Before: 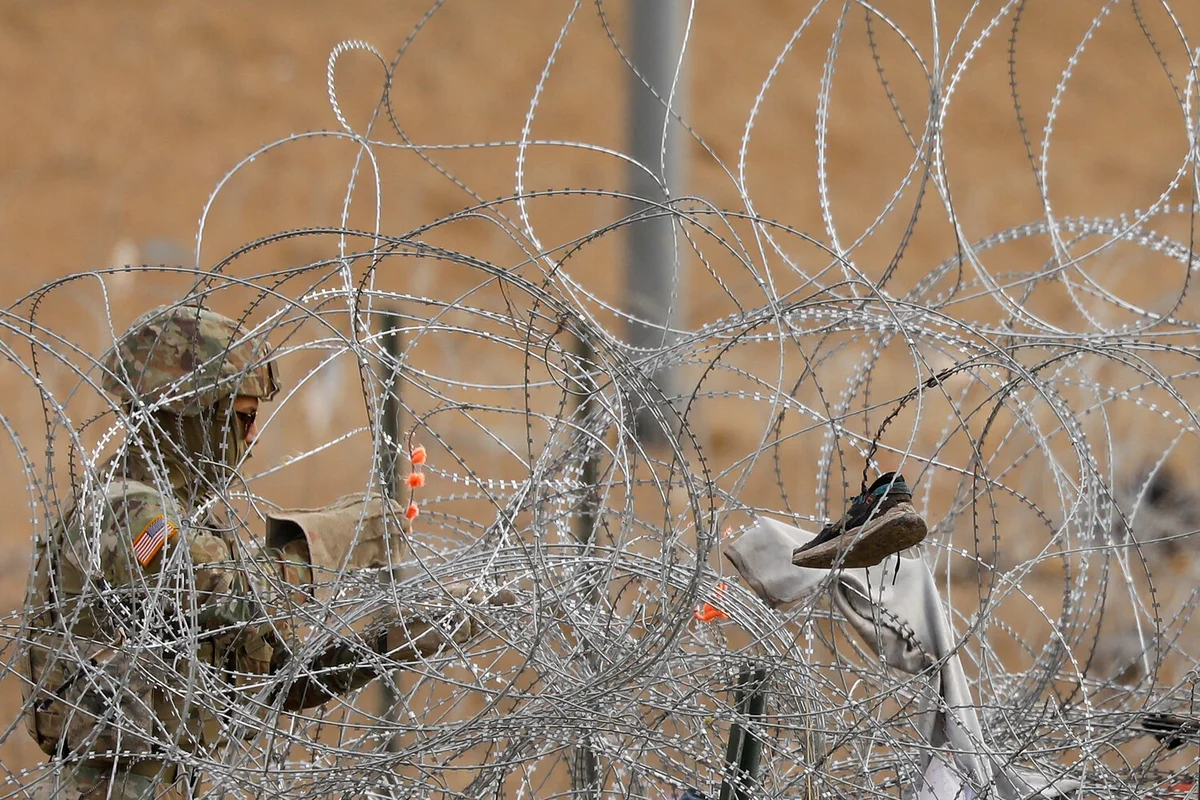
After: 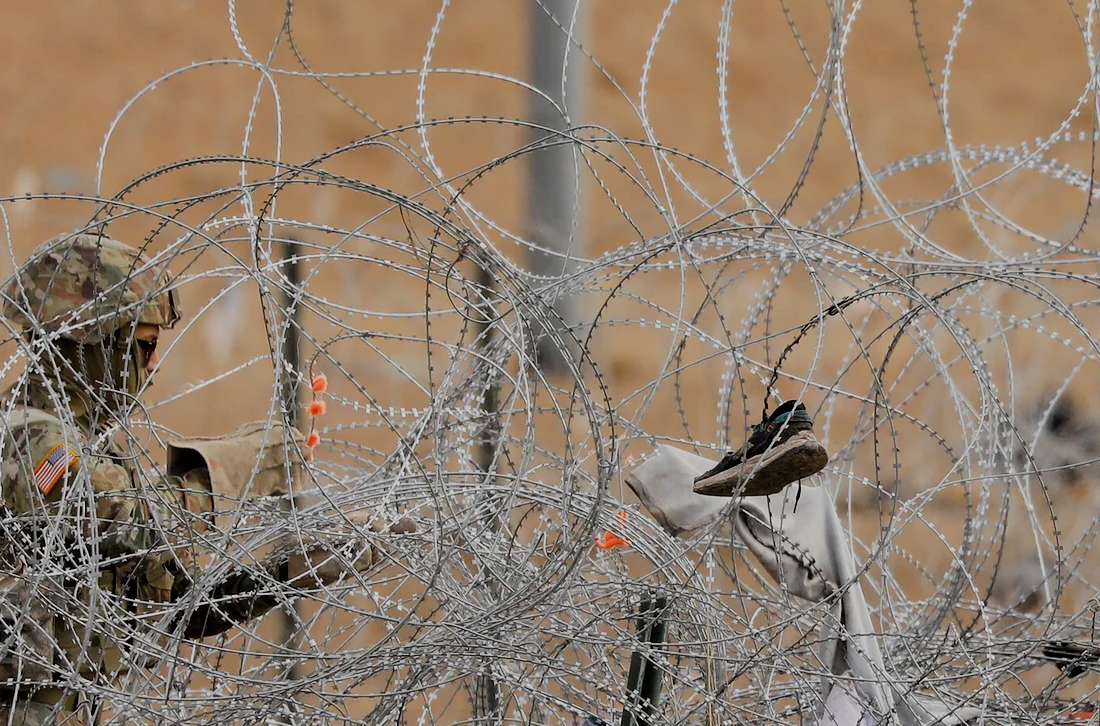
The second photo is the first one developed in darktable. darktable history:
crop and rotate: left 8.262%, top 9.226%
filmic rgb: black relative exposure -7.15 EV, white relative exposure 5.36 EV, hardness 3.02, color science v6 (2022)
